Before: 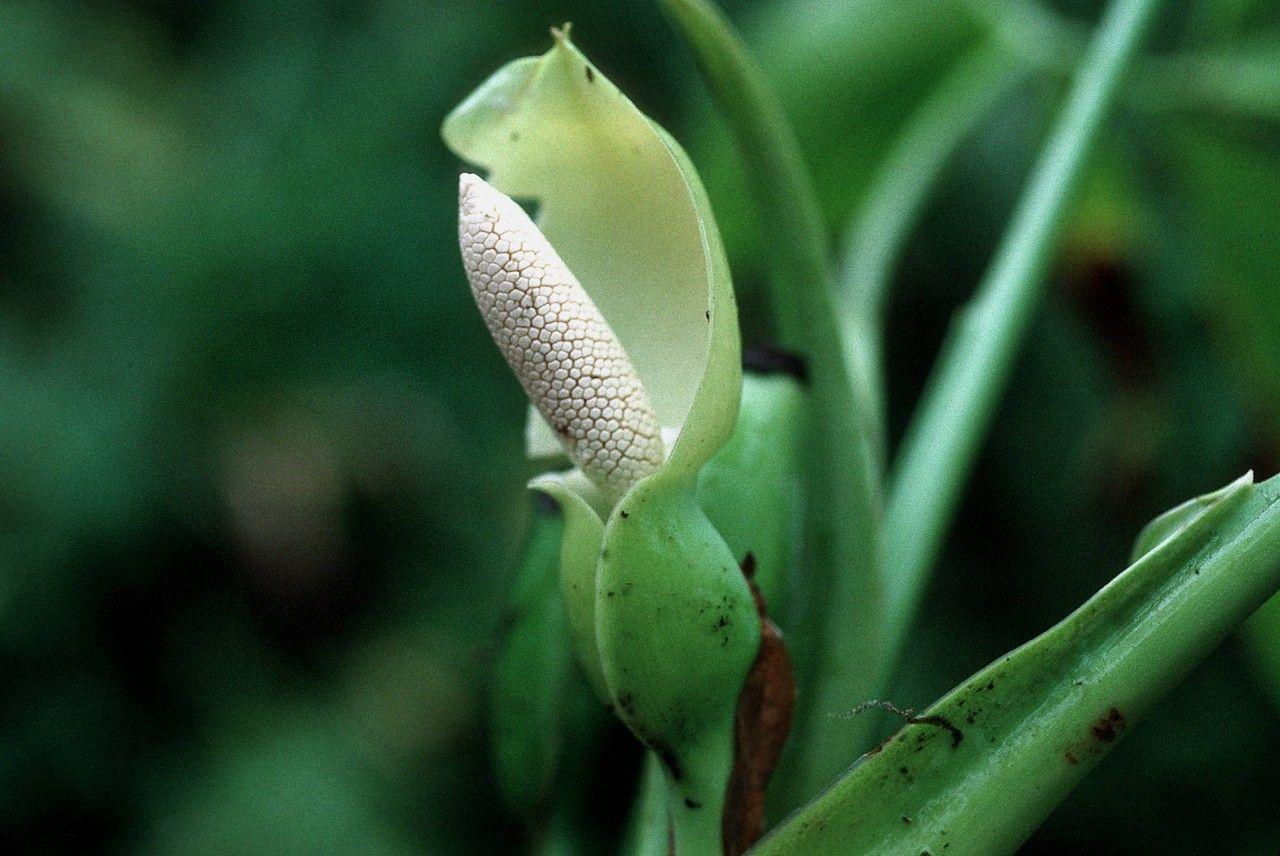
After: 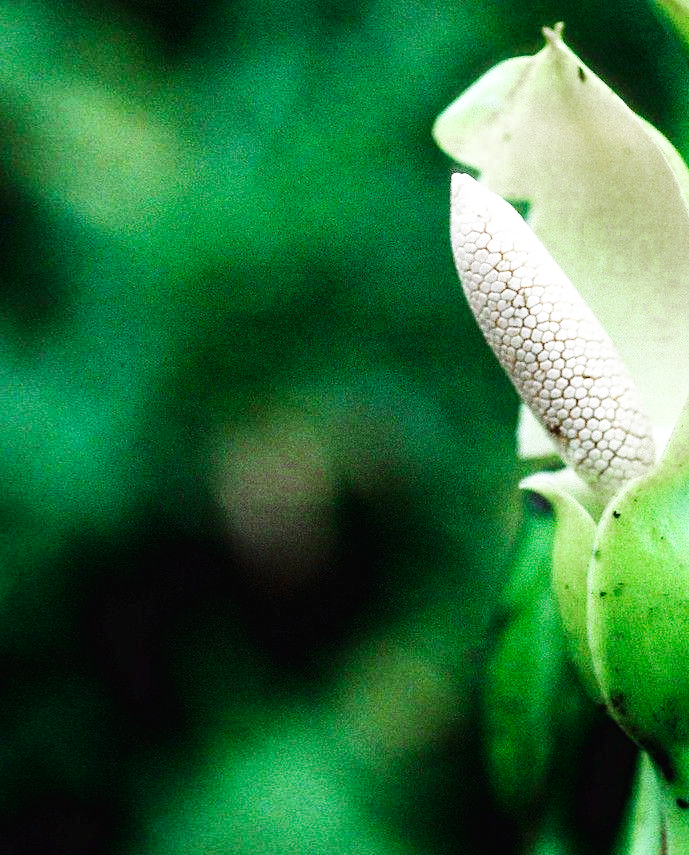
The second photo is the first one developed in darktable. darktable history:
color zones: curves: ch0 [(0.11, 0.396) (0.195, 0.36) (0.25, 0.5) (0.303, 0.412) (0.357, 0.544) (0.75, 0.5) (0.967, 0.328)]; ch1 [(0, 0.468) (0.112, 0.512) (0.202, 0.6) (0.25, 0.5) (0.307, 0.352) (0.357, 0.544) (0.75, 0.5) (0.963, 0.524)]
crop: left 0.678%, right 45.46%, bottom 0.087%
base curve: curves: ch0 [(0, 0.003) (0.001, 0.002) (0.006, 0.004) (0.02, 0.022) (0.048, 0.086) (0.094, 0.234) (0.162, 0.431) (0.258, 0.629) (0.385, 0.8) (0.548, 0.918) (0.751, 0.988) (1, 1)], preserve colors none
